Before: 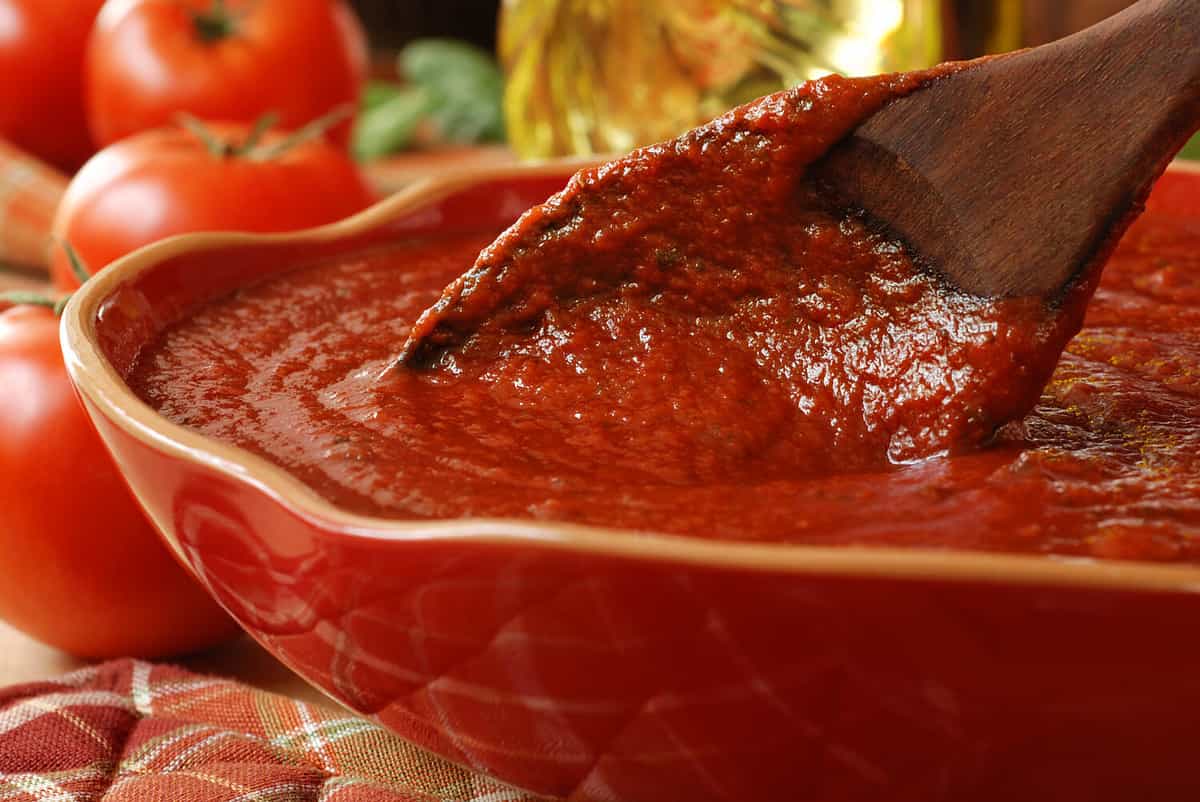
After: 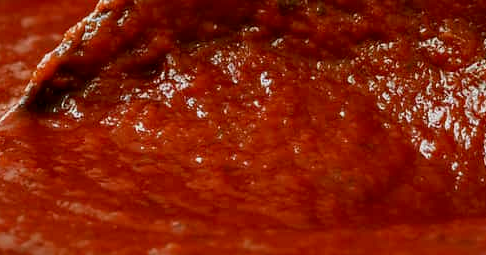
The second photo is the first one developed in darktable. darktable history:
crop: left 31.65%, top 31.957%, right 27.804%, bottom 36.147%
exposure: black level correction 0.006, exposure -0.221 EV, compensate highlight preservation false
